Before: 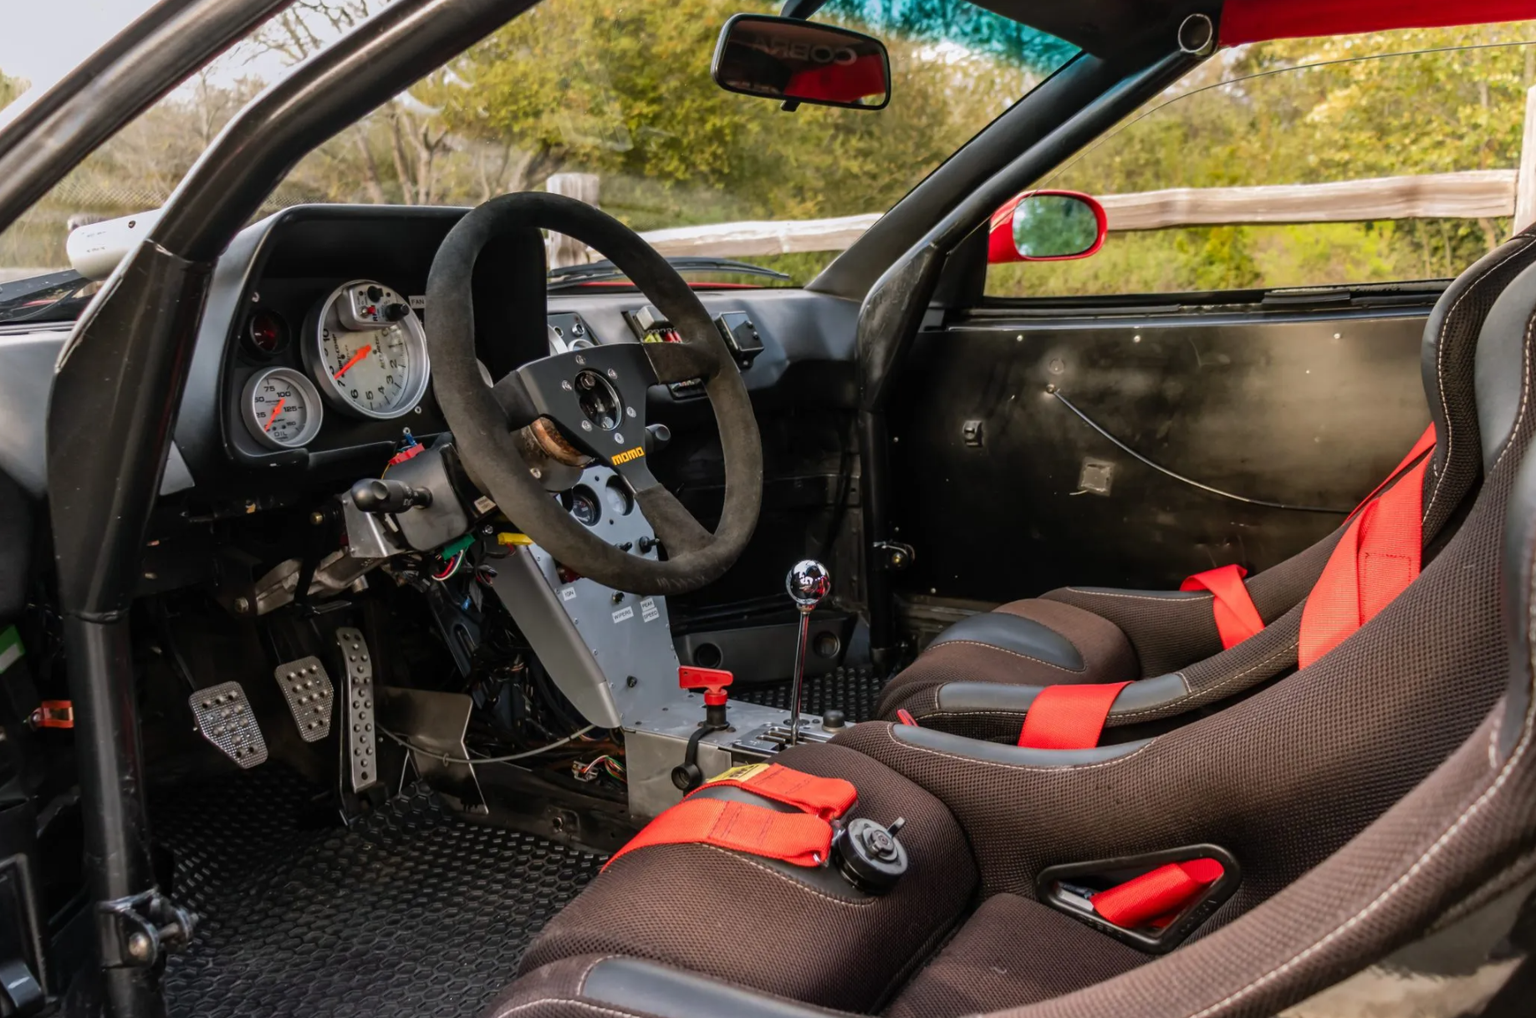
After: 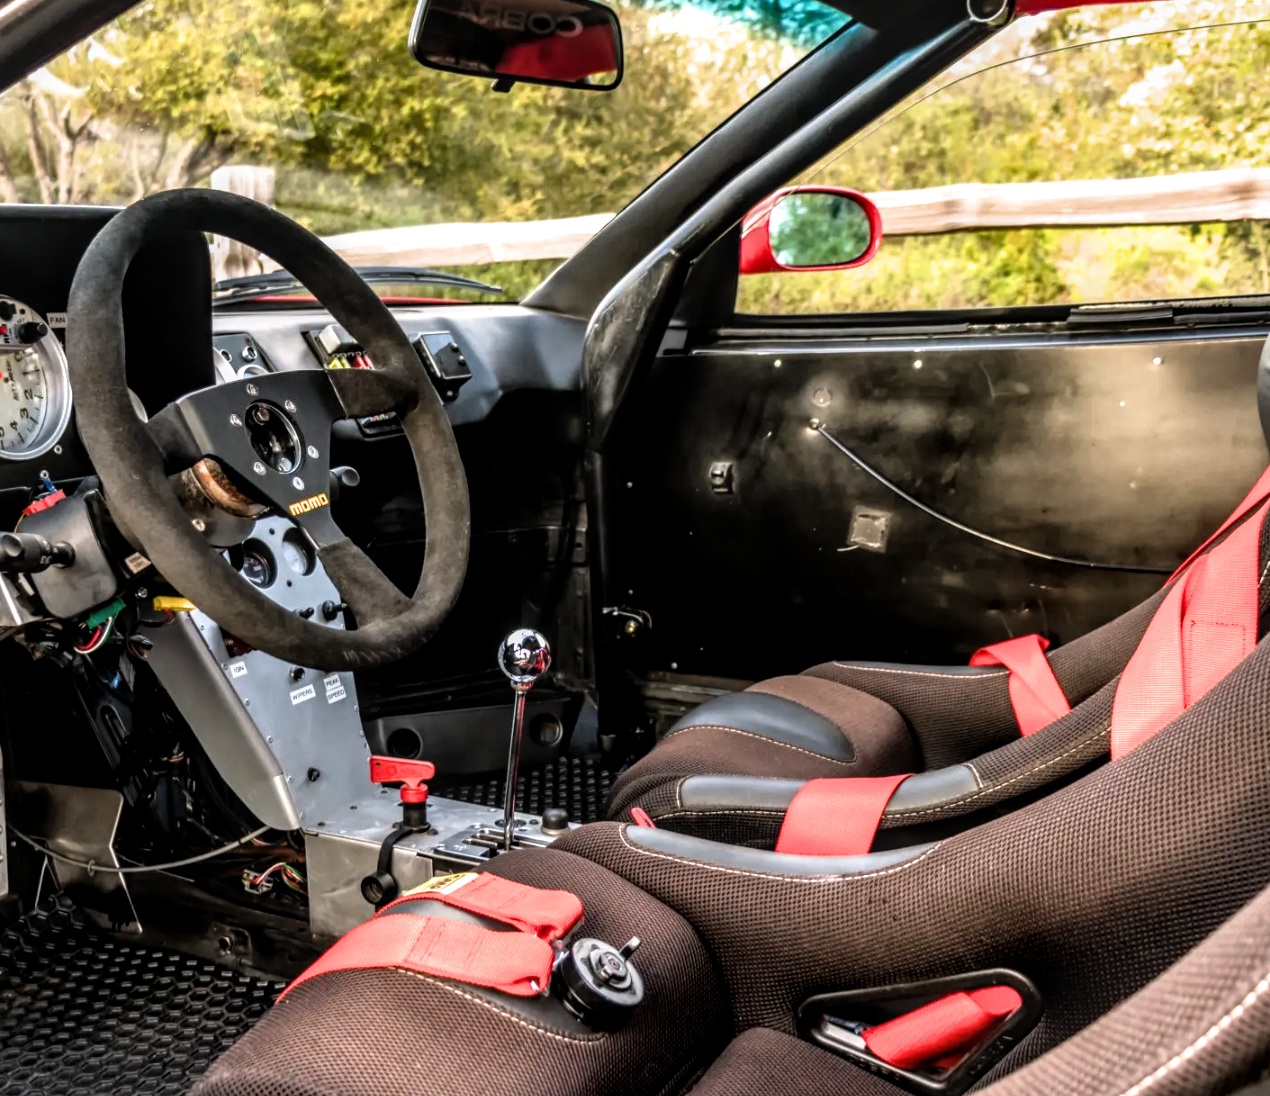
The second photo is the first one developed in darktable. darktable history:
filmic rgb: black relative exposure -7.98 EV, white relative exposure 2.47 EV, threshold 5.97 EV, hardness 6.35, enable highlight reconstruction true
crop and rotate: left 24.149%, top 3.382%, right 6.705%, bottom 6.618%
exposure: exposure 0.695 EV, compensate exposure bias true, compensate highlight preservation false
local contrast: detail 130%
